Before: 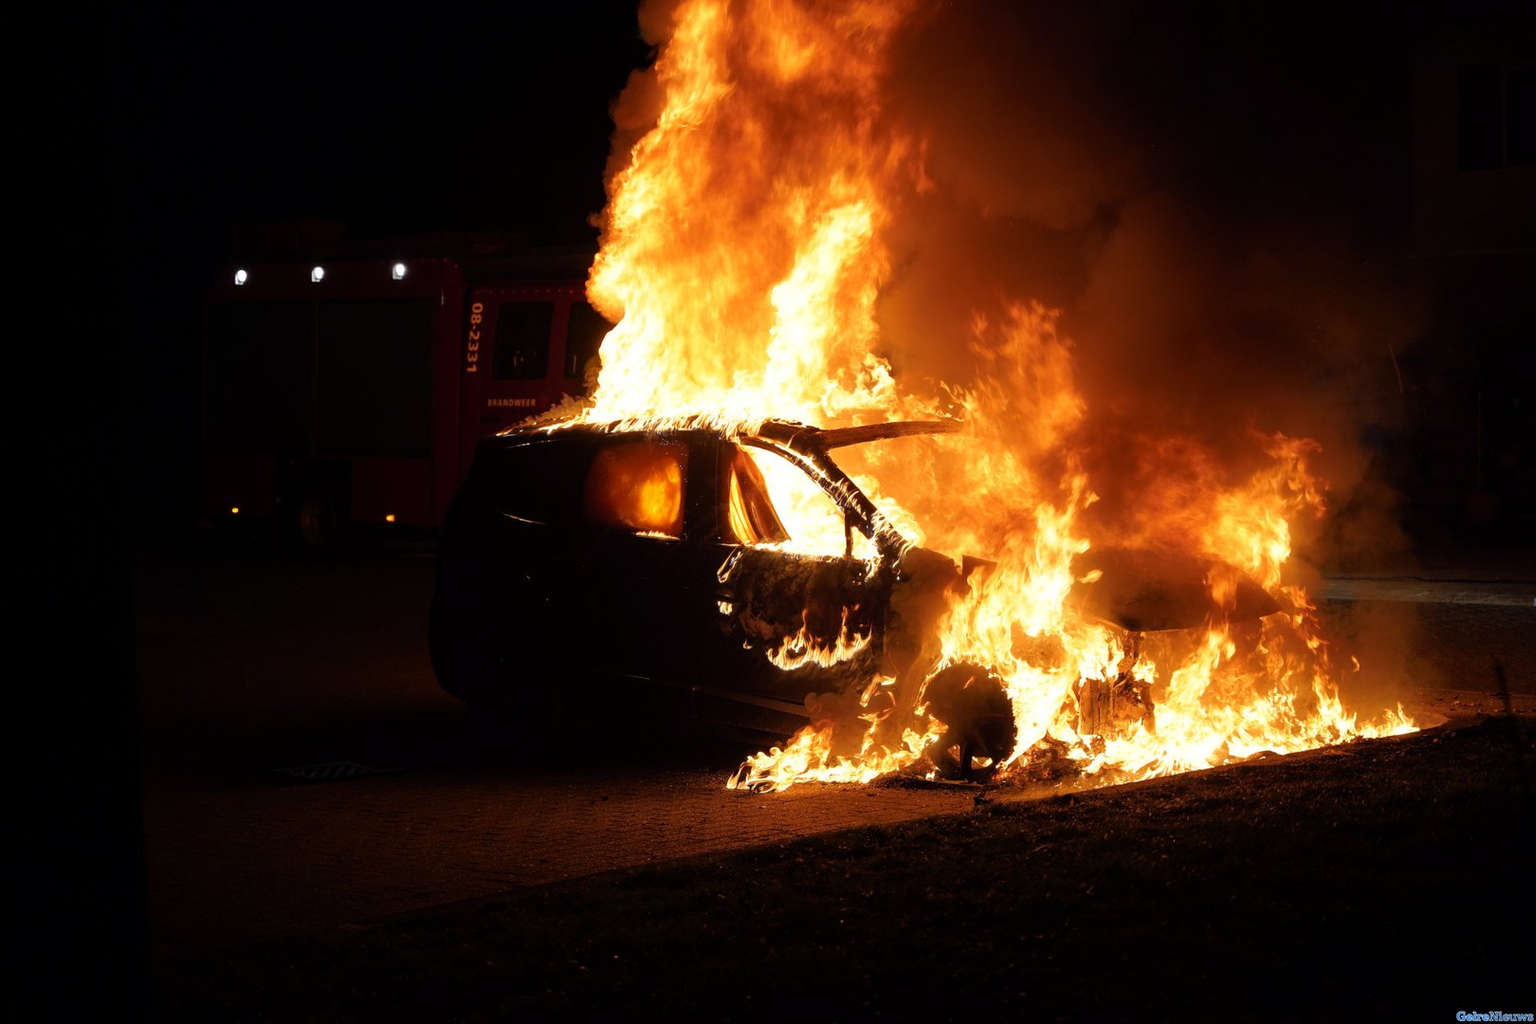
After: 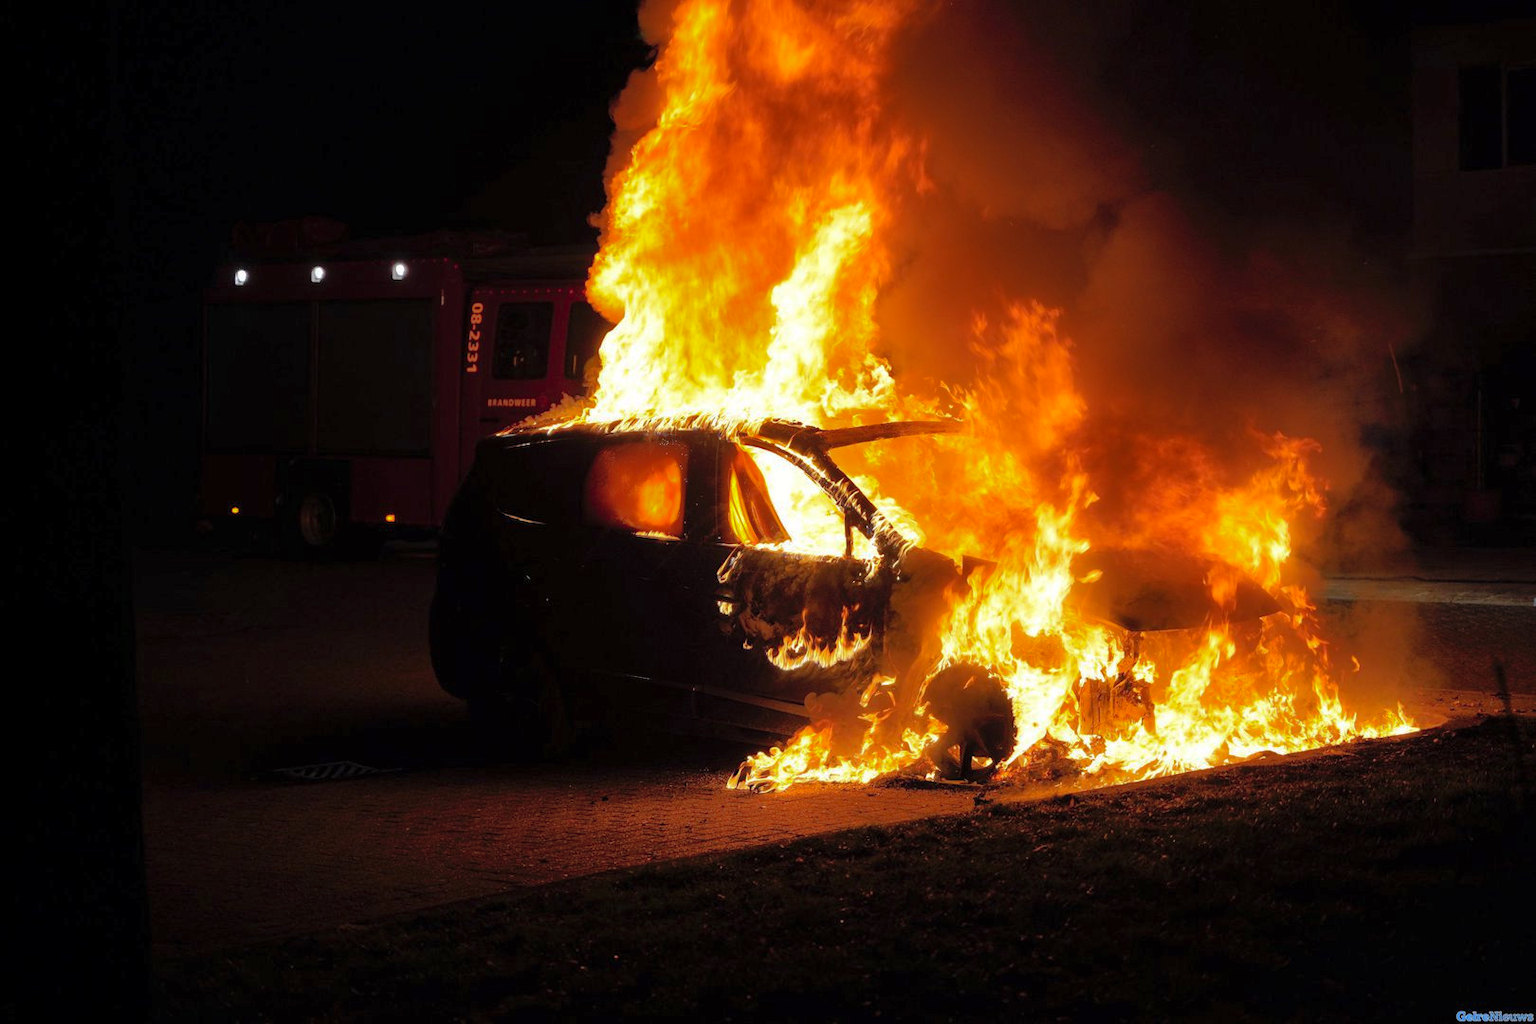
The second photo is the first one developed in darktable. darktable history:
contrast brightness saturation: contrast 0.03, brightness 0.06, saturation 0.13
shadows and highlights: shadows 40, highlights -60
